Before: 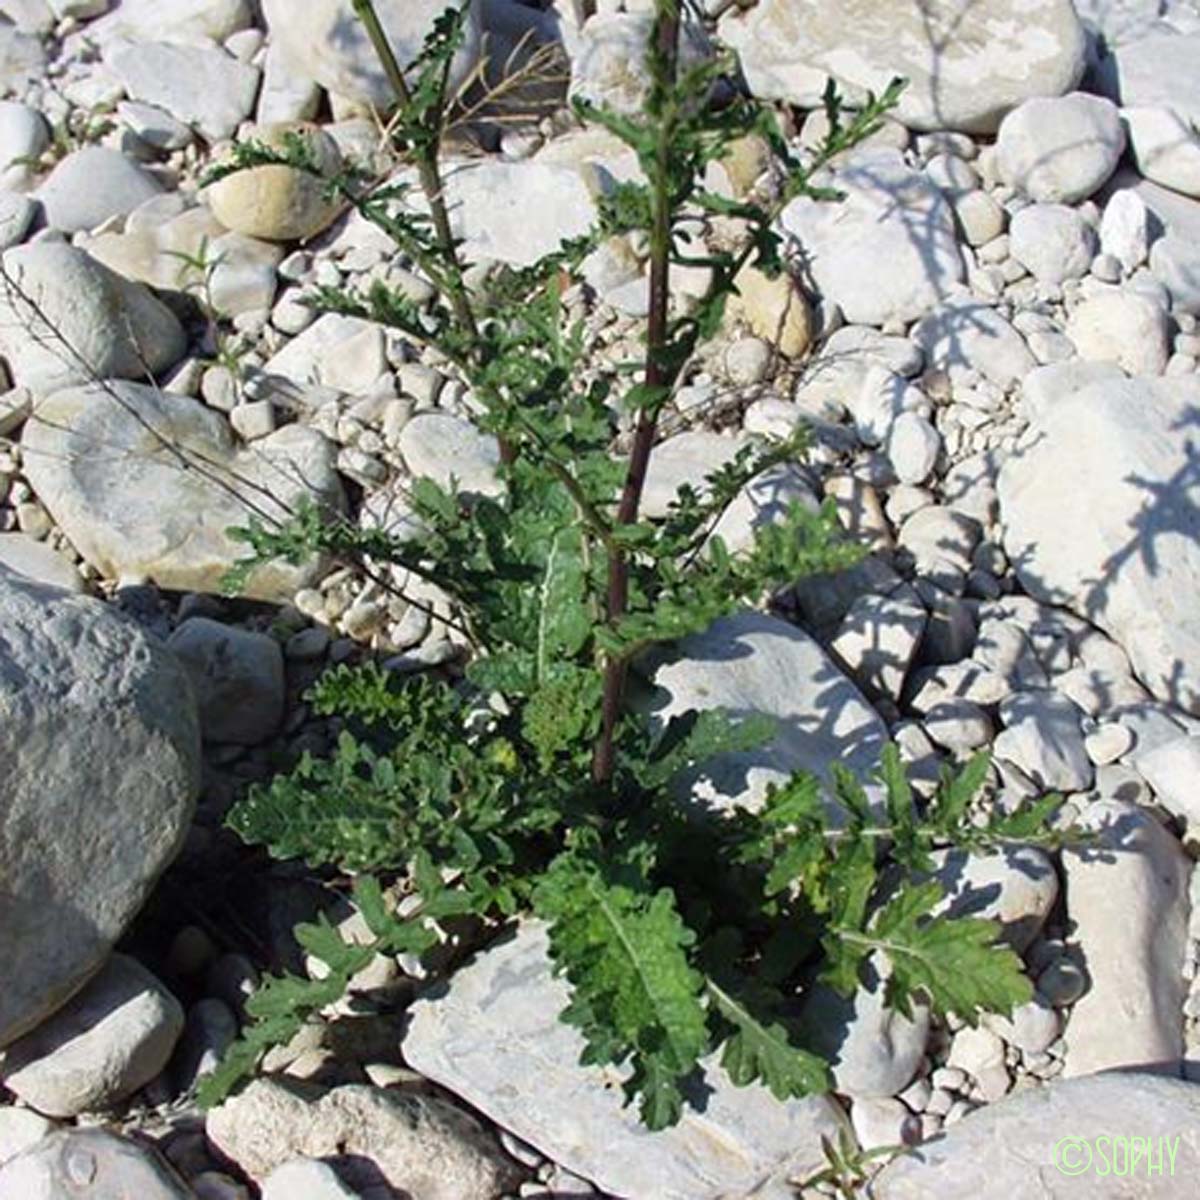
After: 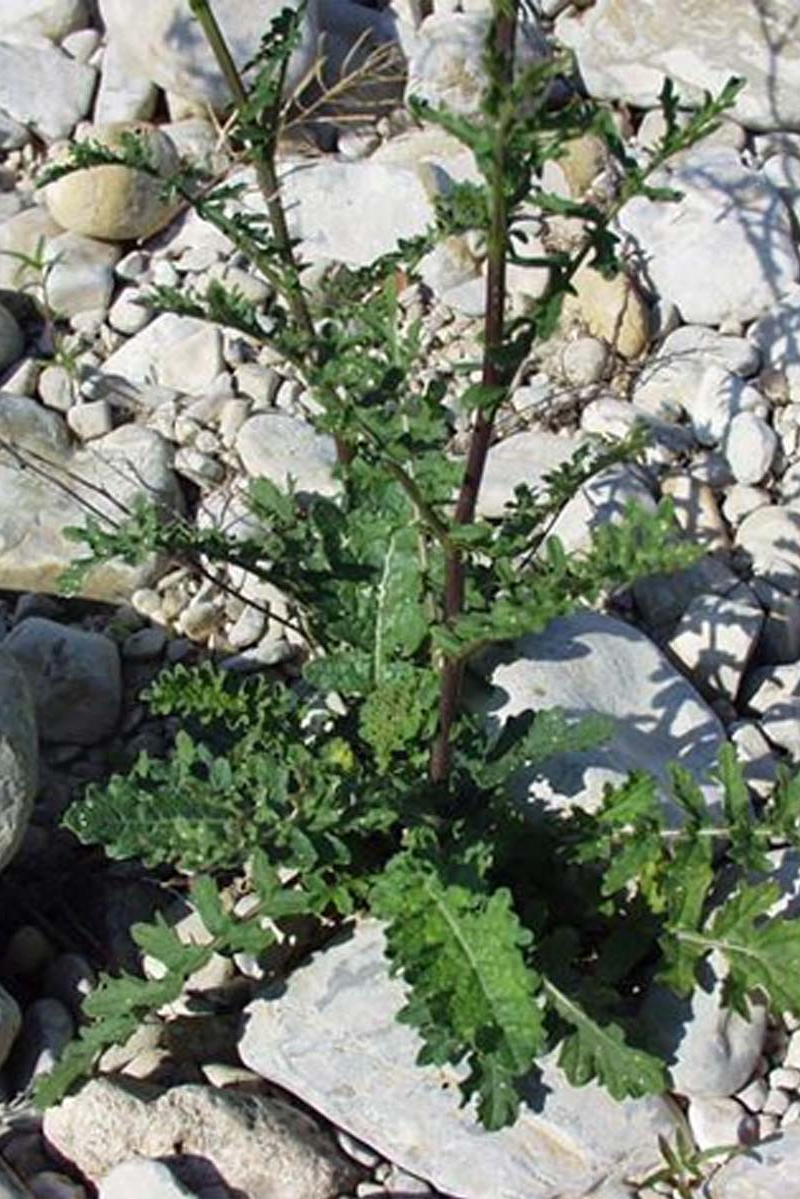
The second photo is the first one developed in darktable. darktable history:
shadows and highlights: shadows 47.74, highlights -41.74, soften with gaussian
crop and rotate: left 13.627%, right 19.684%
